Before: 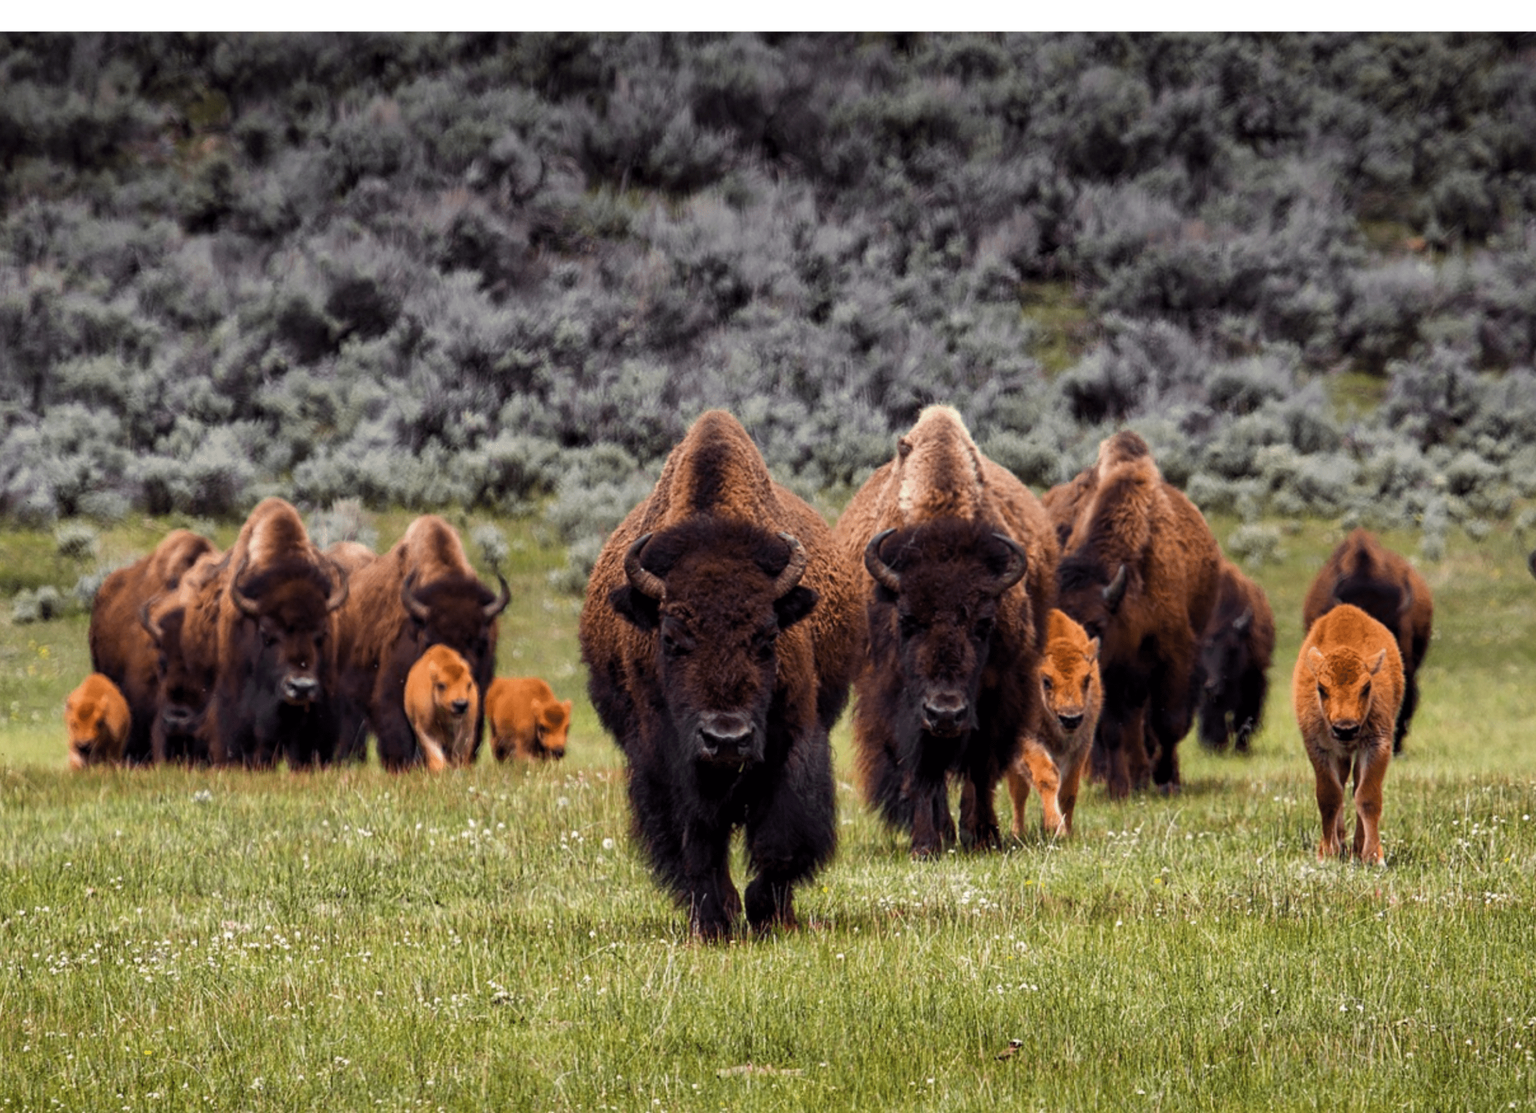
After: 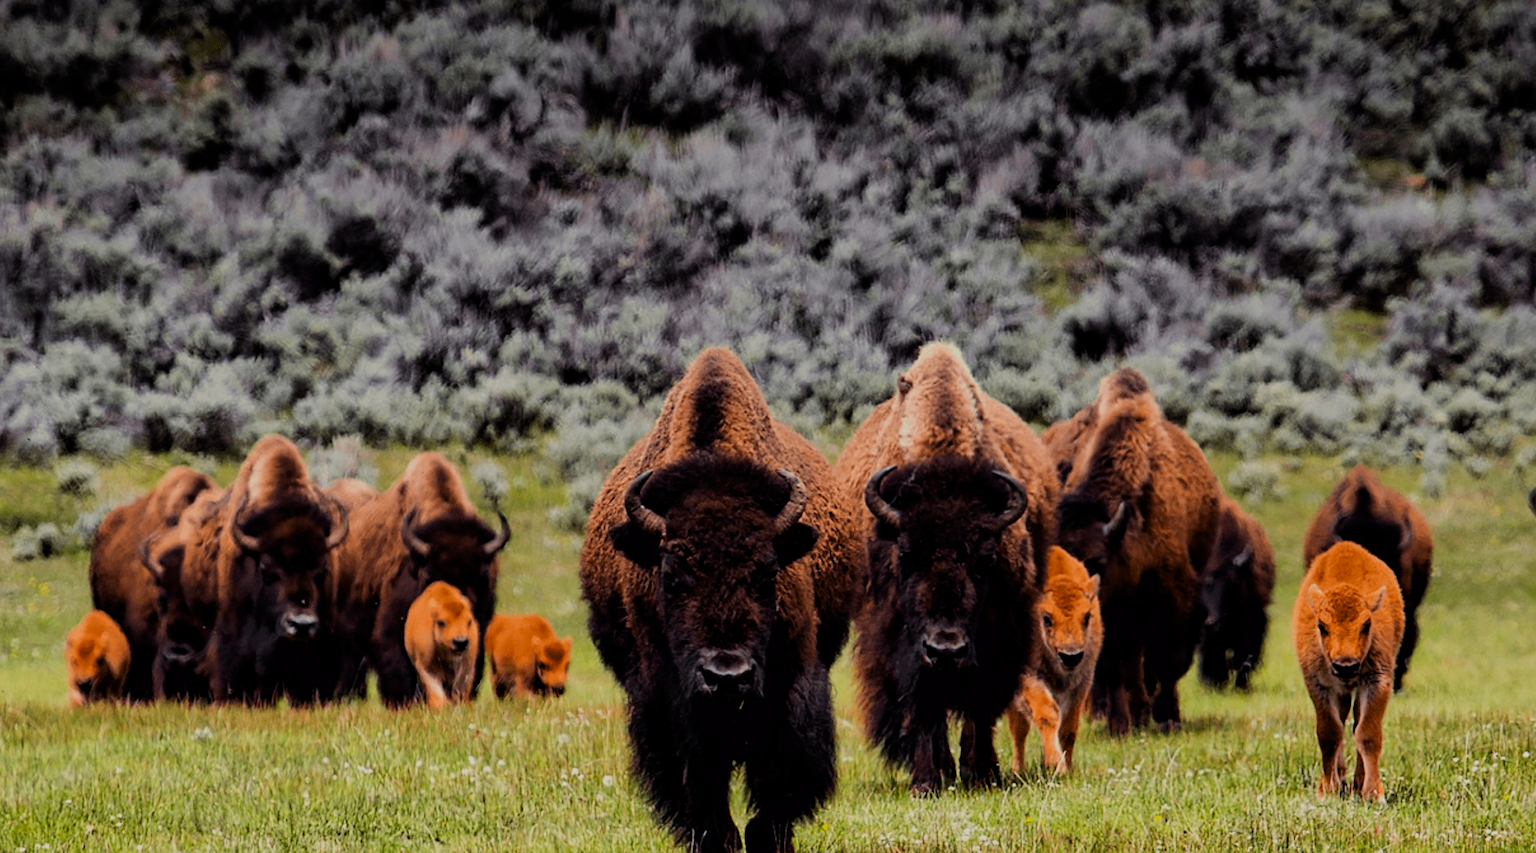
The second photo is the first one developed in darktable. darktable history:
crop: top 5.667%, bottom 17.637%
exposure: compensate highlight preservation false
filmic rgb: black relative exposure -6.15 EV, white relative exposure 6.96 EV, hardness 2.23, color science v6 (2022)
contrast brightness saturation: contrast 0.09, saturation 0.28
sharpen: radius 1.864, amount 0.398, threshold 1.271
